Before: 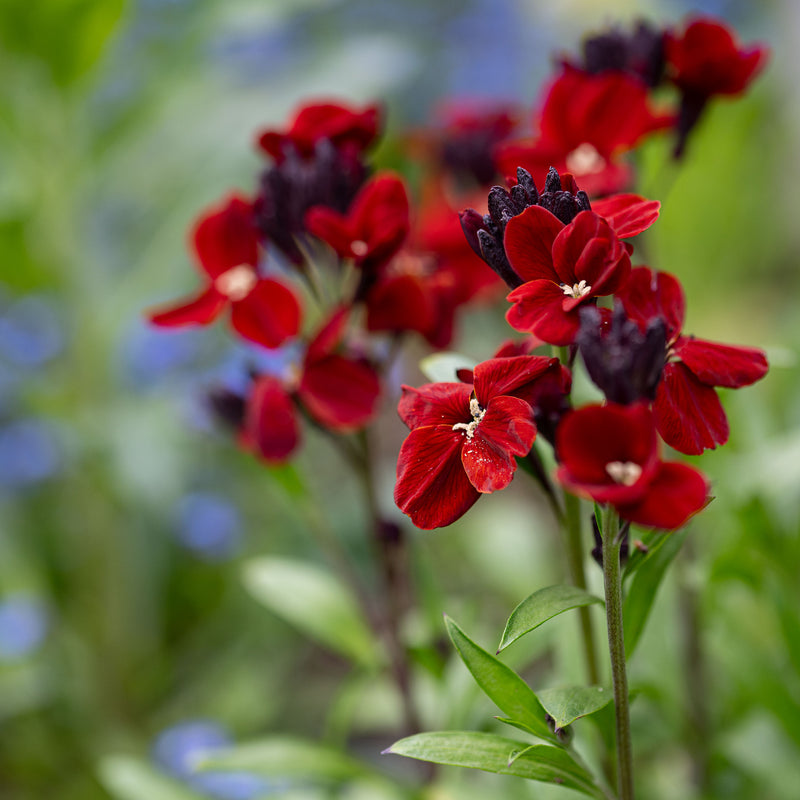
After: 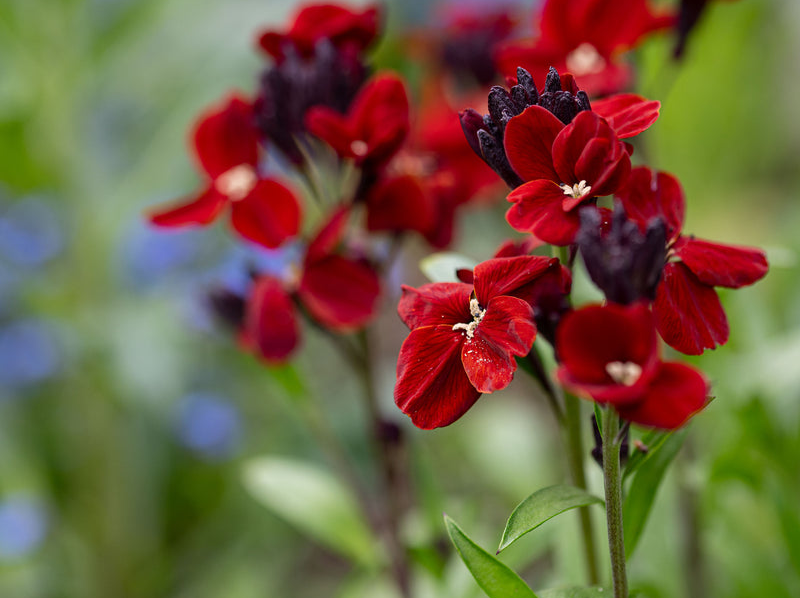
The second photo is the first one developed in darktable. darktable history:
crop and rotate: top 12.618%, bottom 12.548%
